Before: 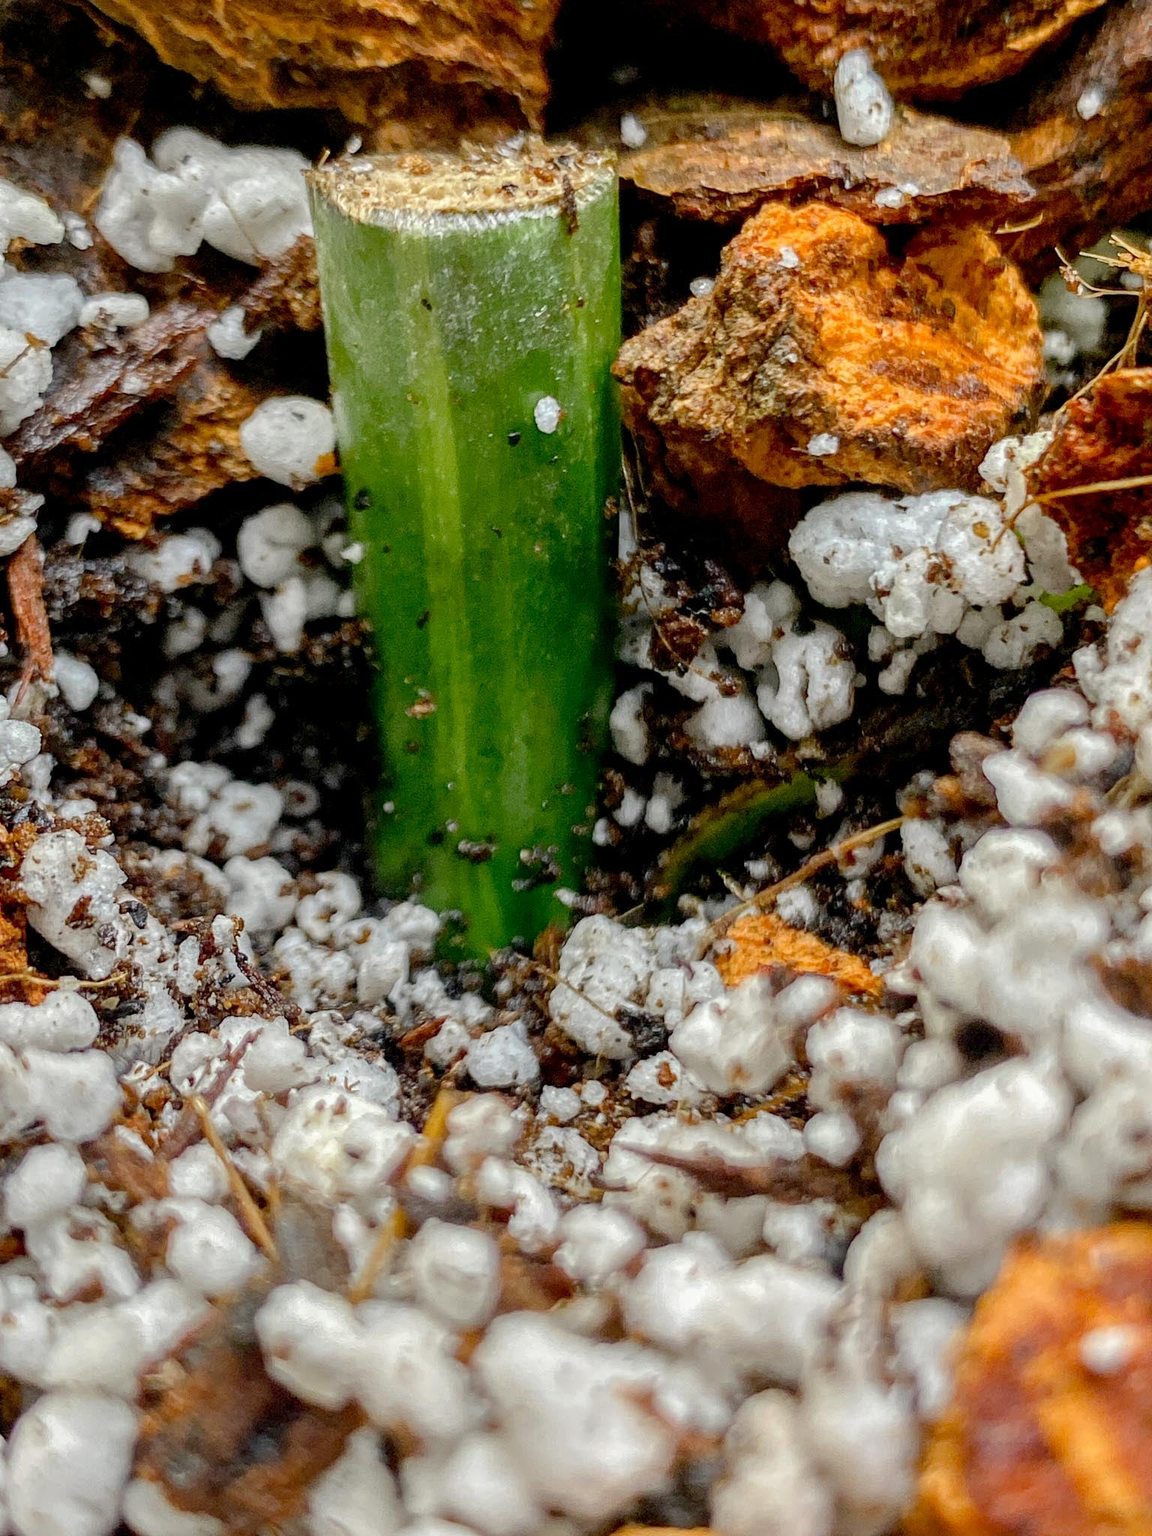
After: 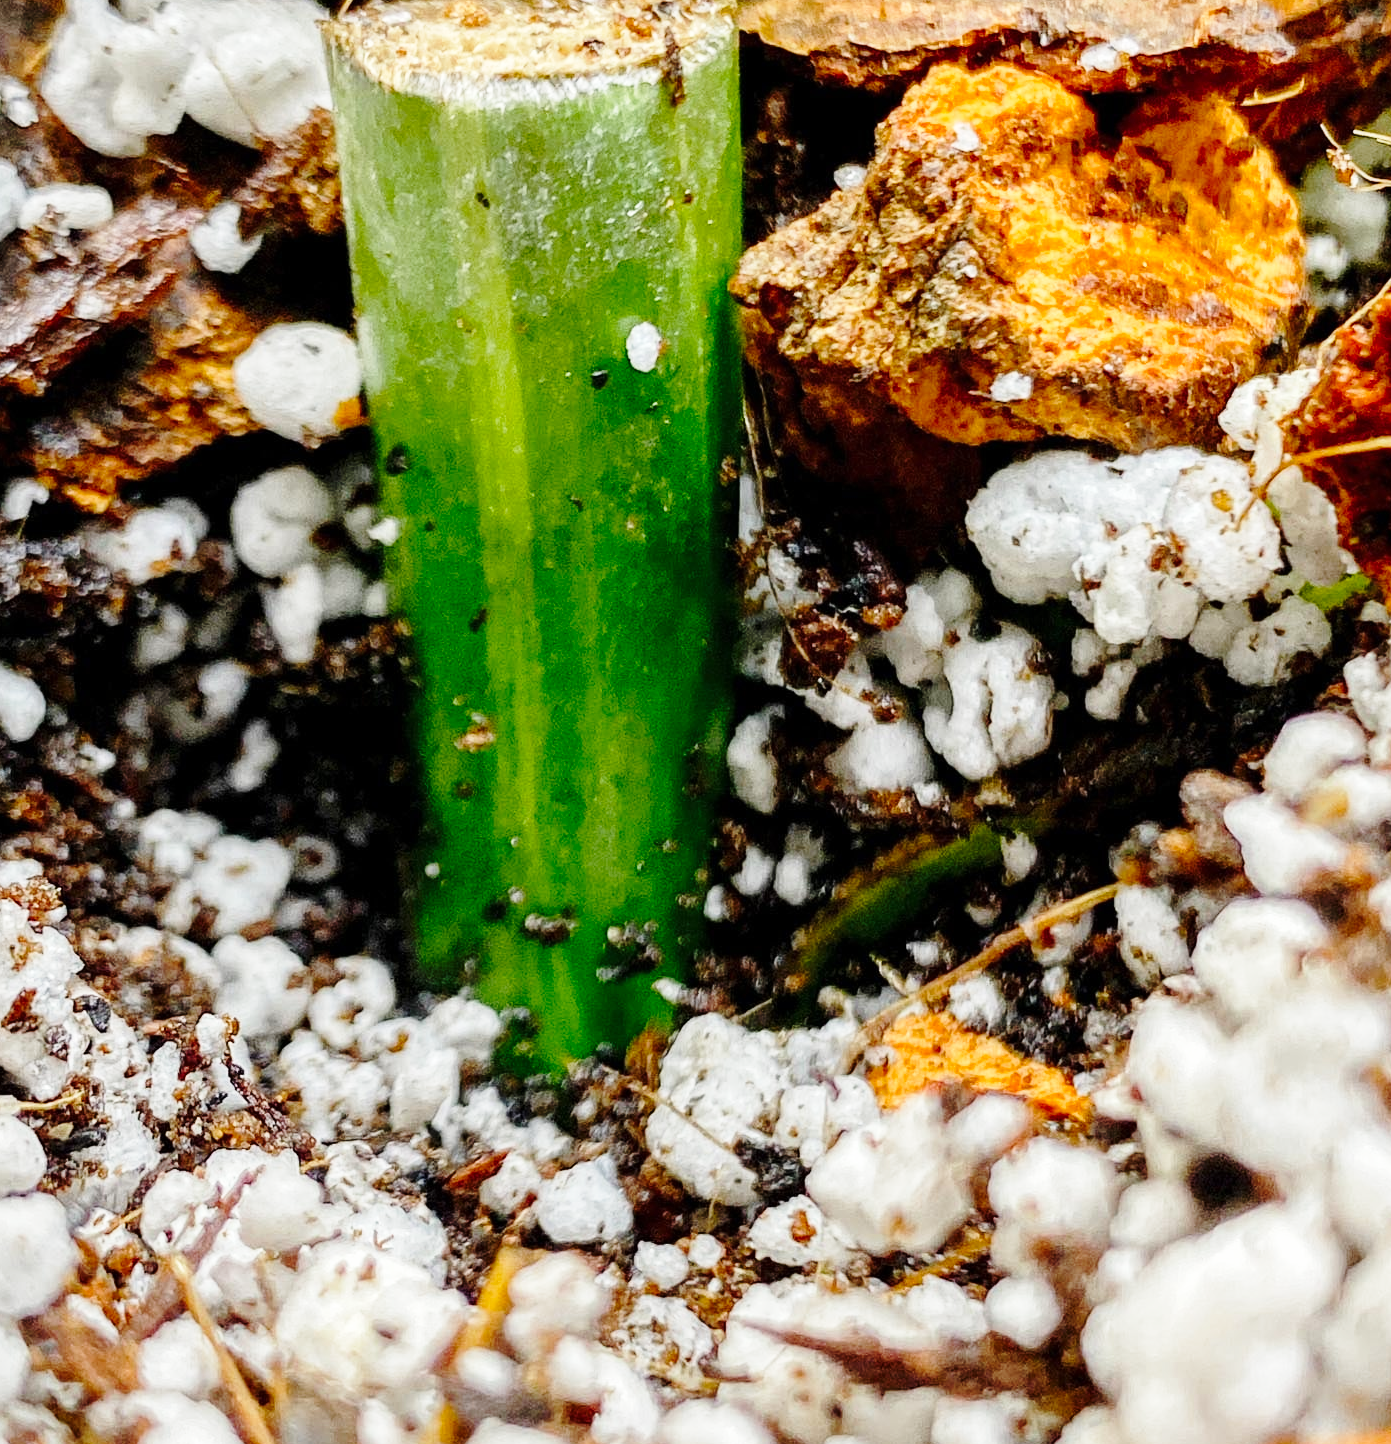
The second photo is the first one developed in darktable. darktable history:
crop: left 5.663%, top 10.092%, right 3.728%, bottom 19.351%
base curve: curves: ch0 [(0, 0) (0.028, 0.03) (0.121, 0.232) (0.46, 0.748) (0.859, 0.968) (1, 1)], preserve colors none
